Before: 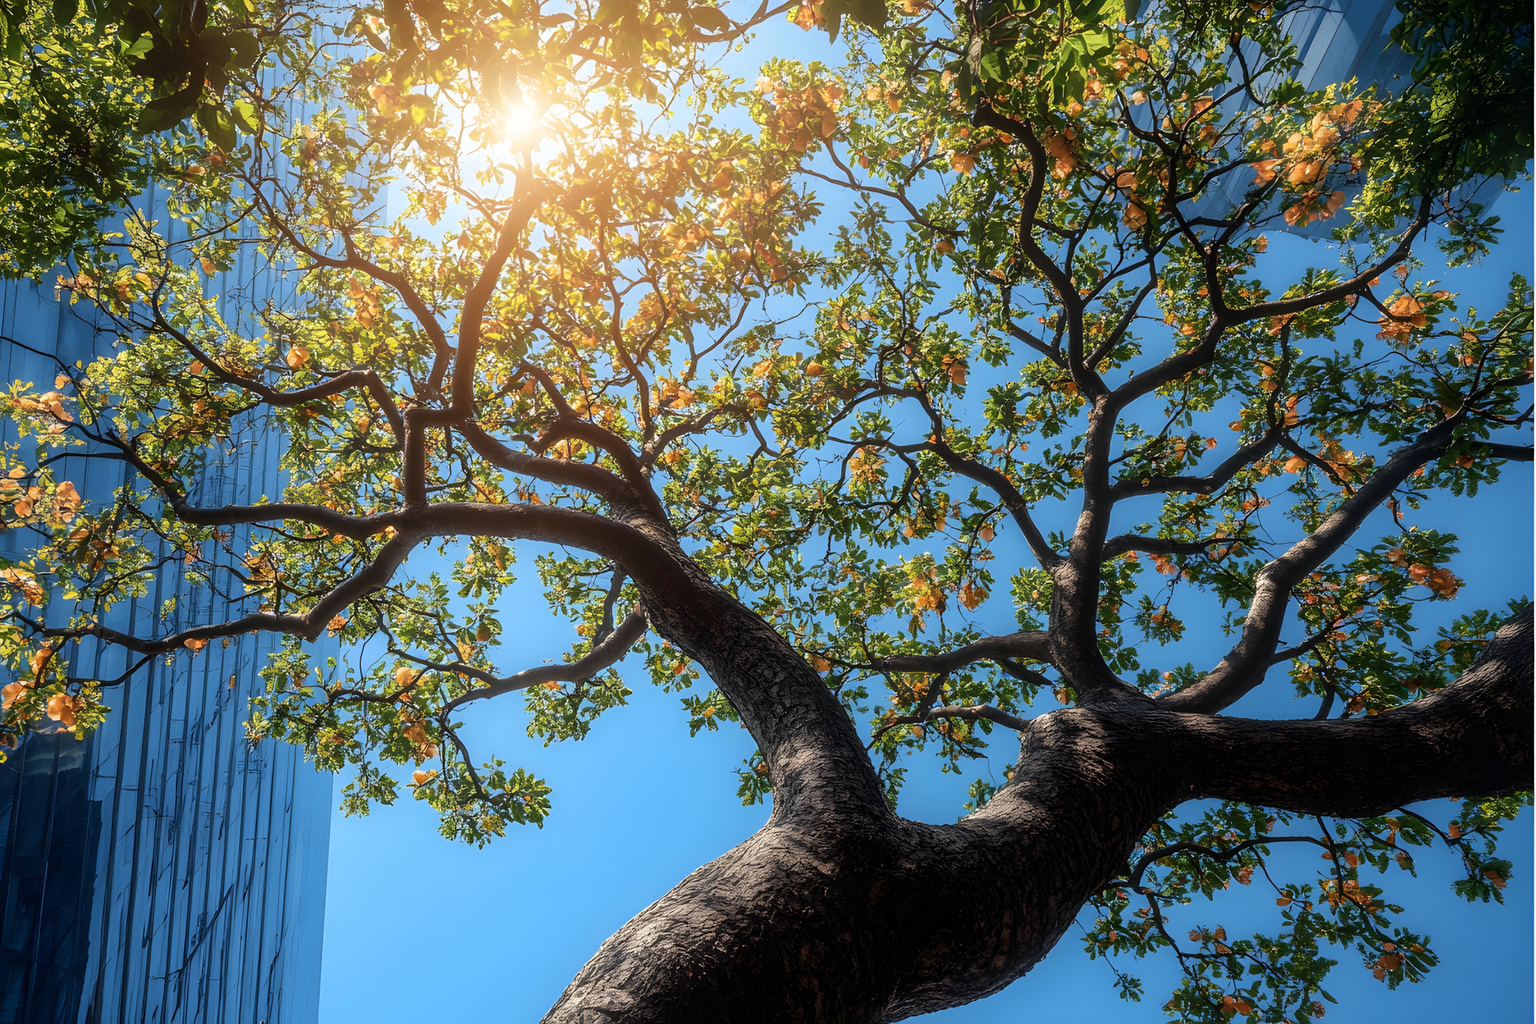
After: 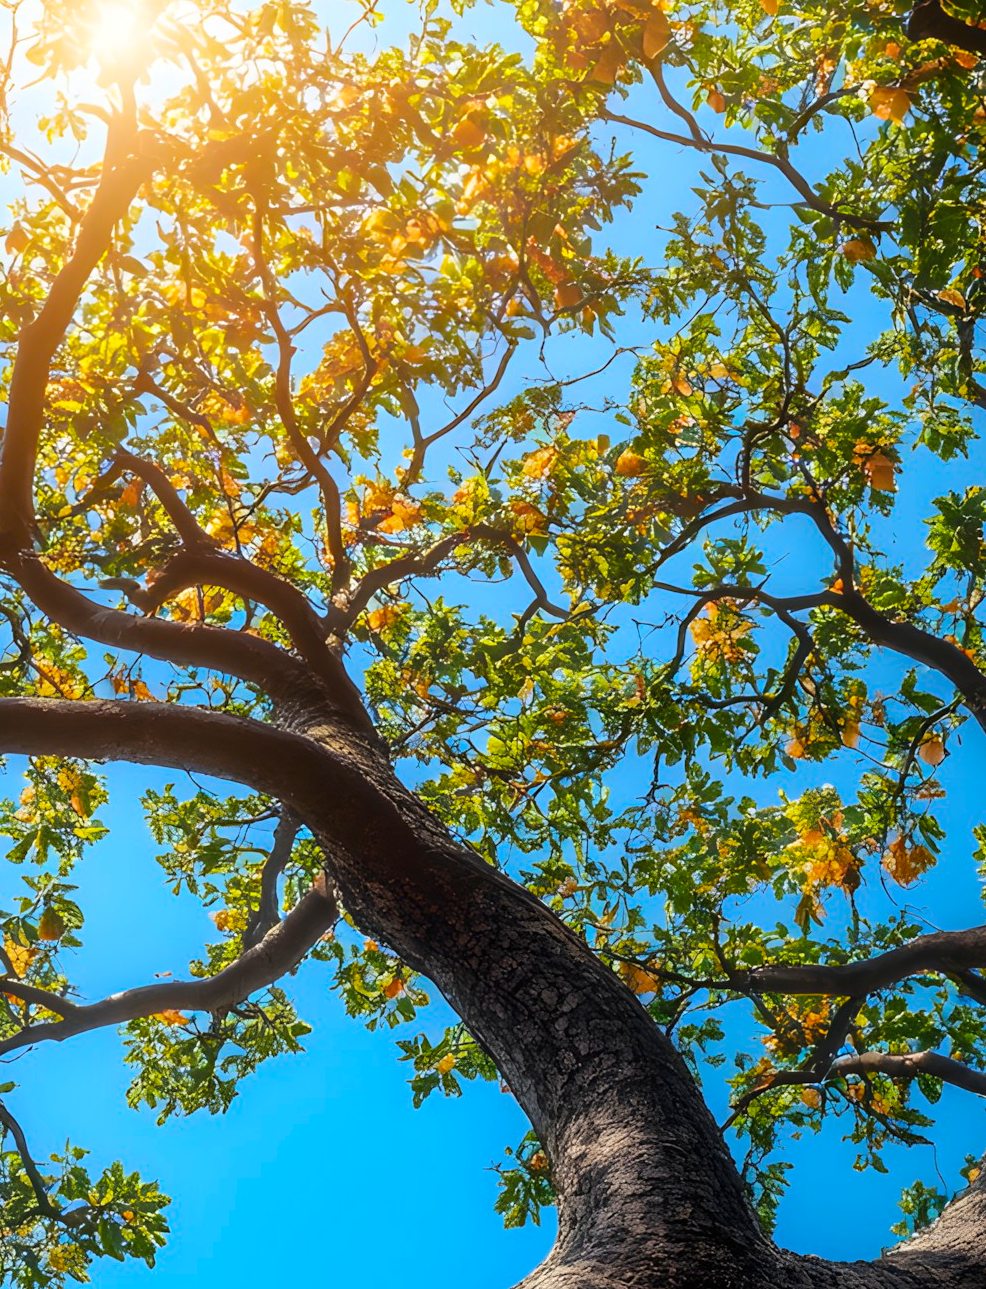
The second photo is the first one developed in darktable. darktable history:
color balance rgb: perceptual saturation grading › global saturation 0.431%, global vibrance 50.006%
crop and rotate: left 29.597%, top 10.174%, right 33.715%, bottom 17.869%
